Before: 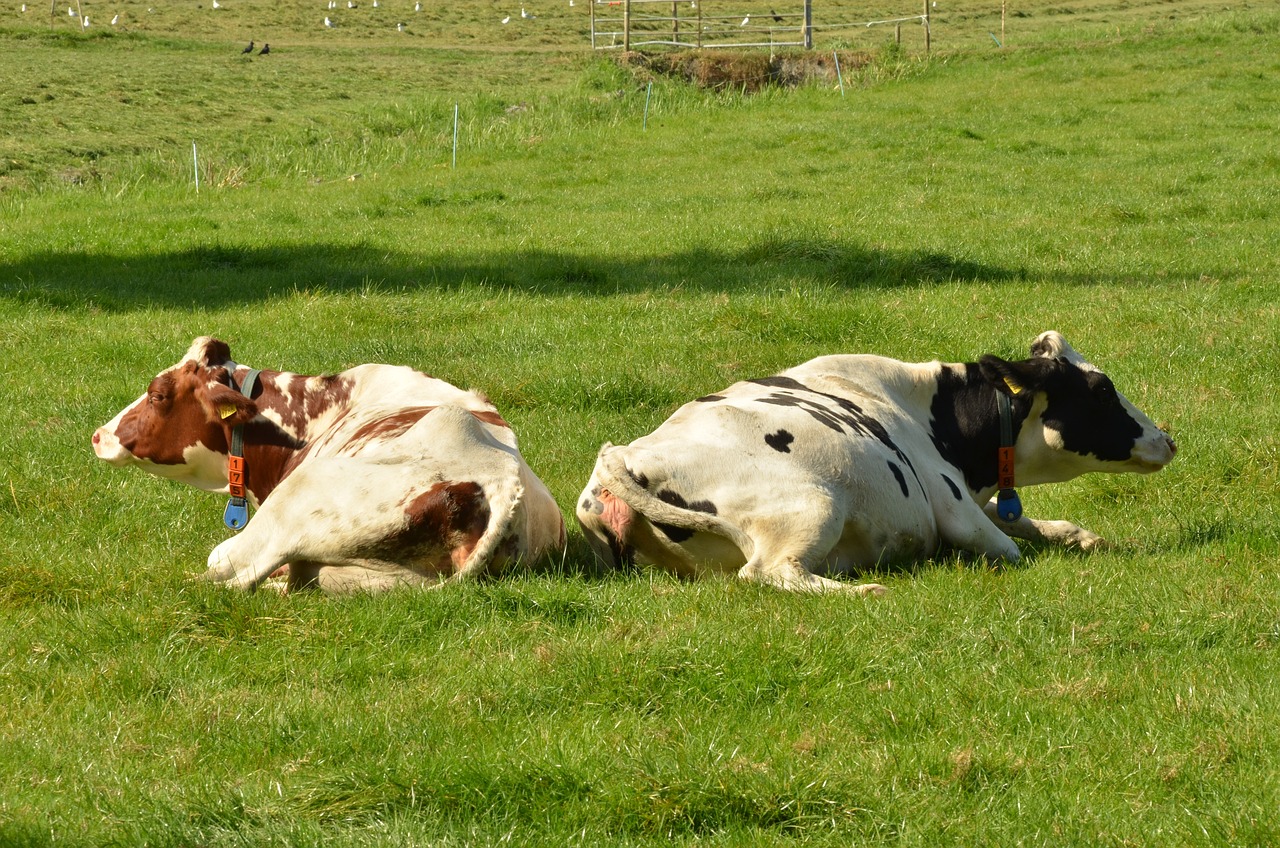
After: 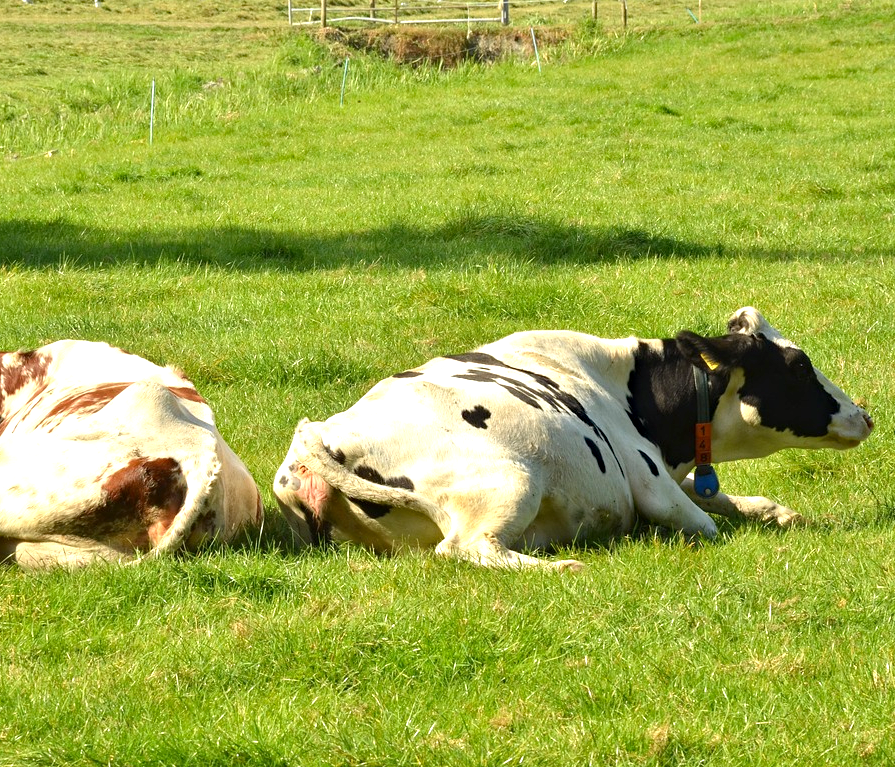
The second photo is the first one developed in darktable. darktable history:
haze removal: compatibility mode true
crop and rotate: left 23.733%, top 2.923%, right 6.311%, bottom 6.626%
exposure: exposure 0.773 EV, compensate highlight preservation false
